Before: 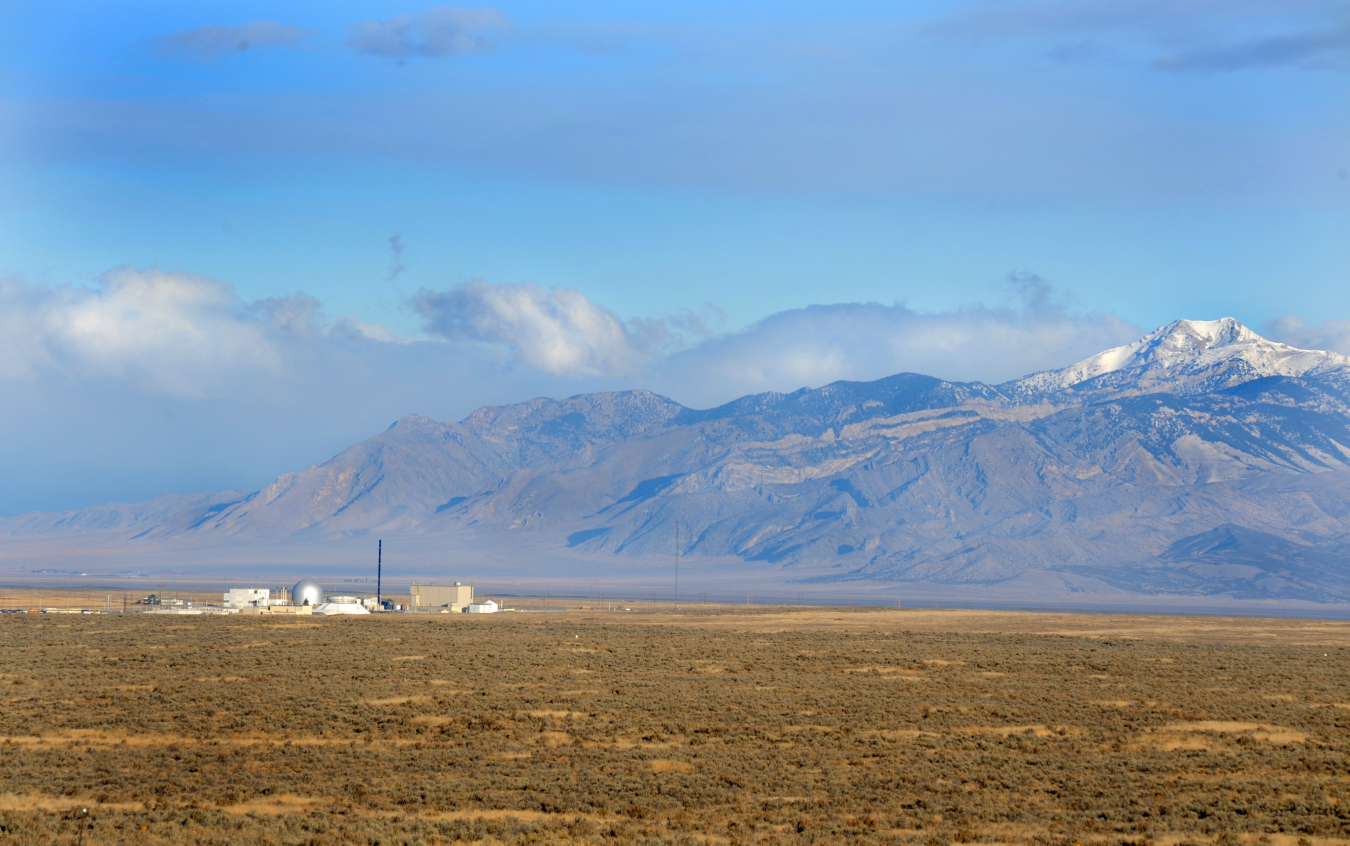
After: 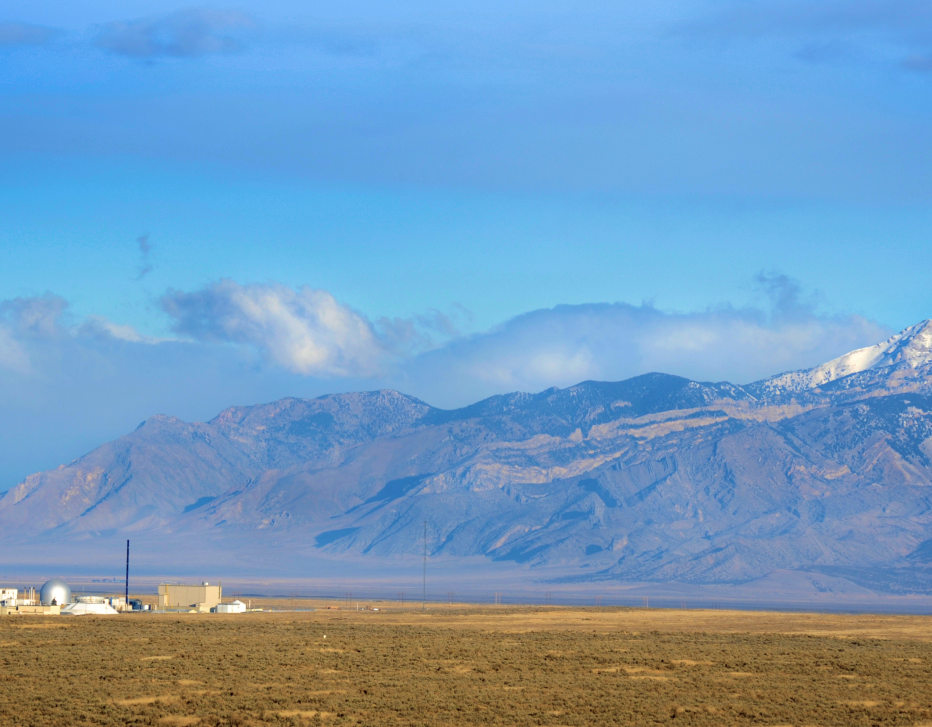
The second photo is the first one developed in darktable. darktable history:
crop: left 18.689%, right 12.232%, bottom 14.011%
contrast brightness saturation: saturation -0.065
velvia: strength 56.05%
